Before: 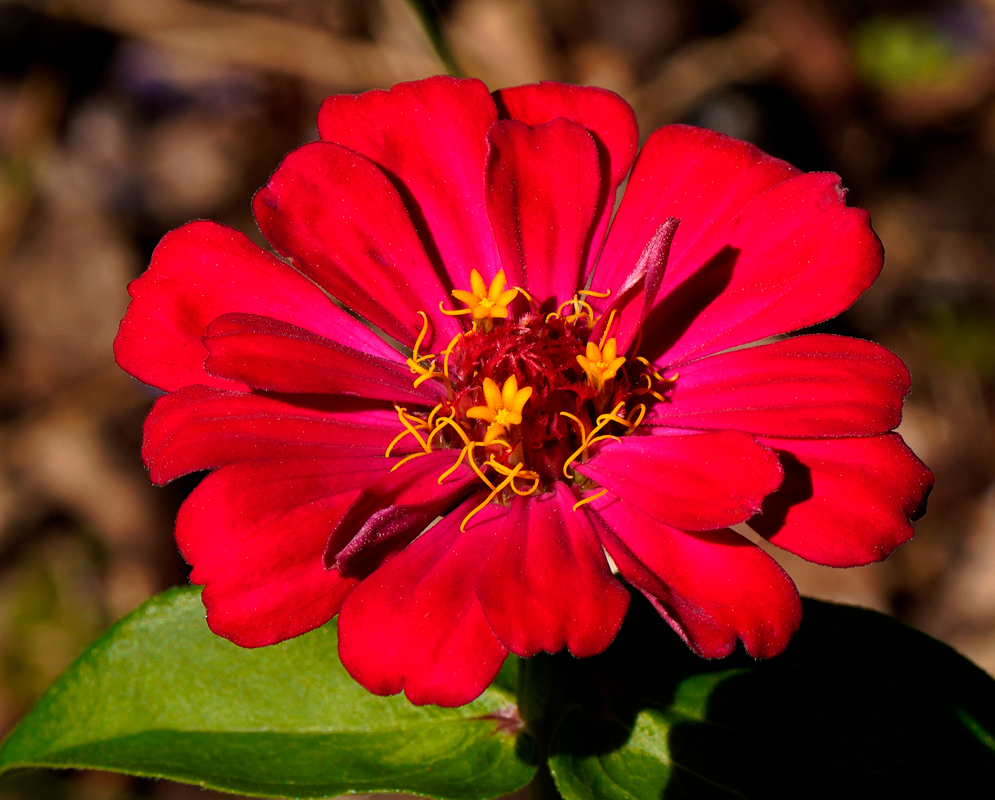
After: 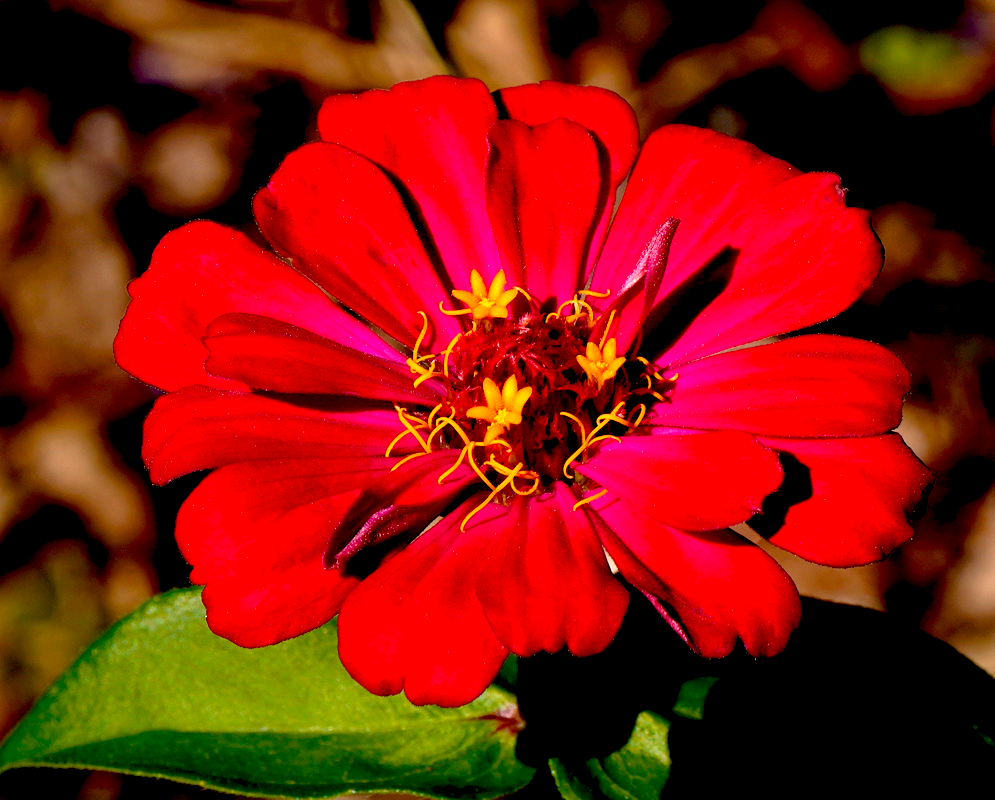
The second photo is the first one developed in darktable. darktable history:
color calibration: illuminant same as pipeline (D50), adaptation none (bypass), x 0.332, y 0.334, temperature 5004.54 K
exposure: black level correction 0.031, exposure 0.333 EV, compensate highlight preservation false
